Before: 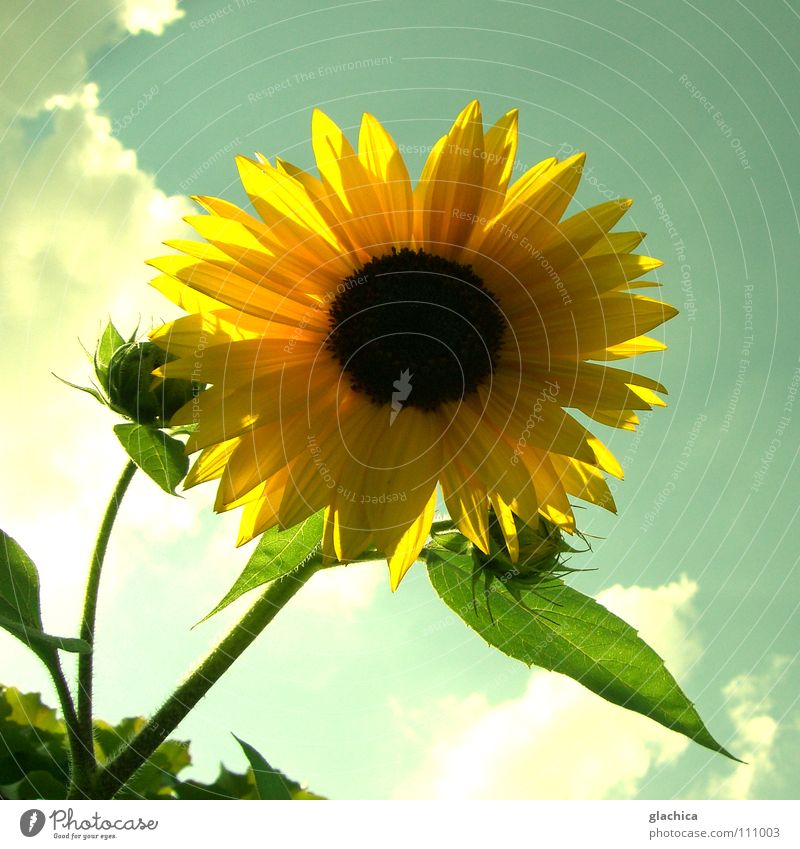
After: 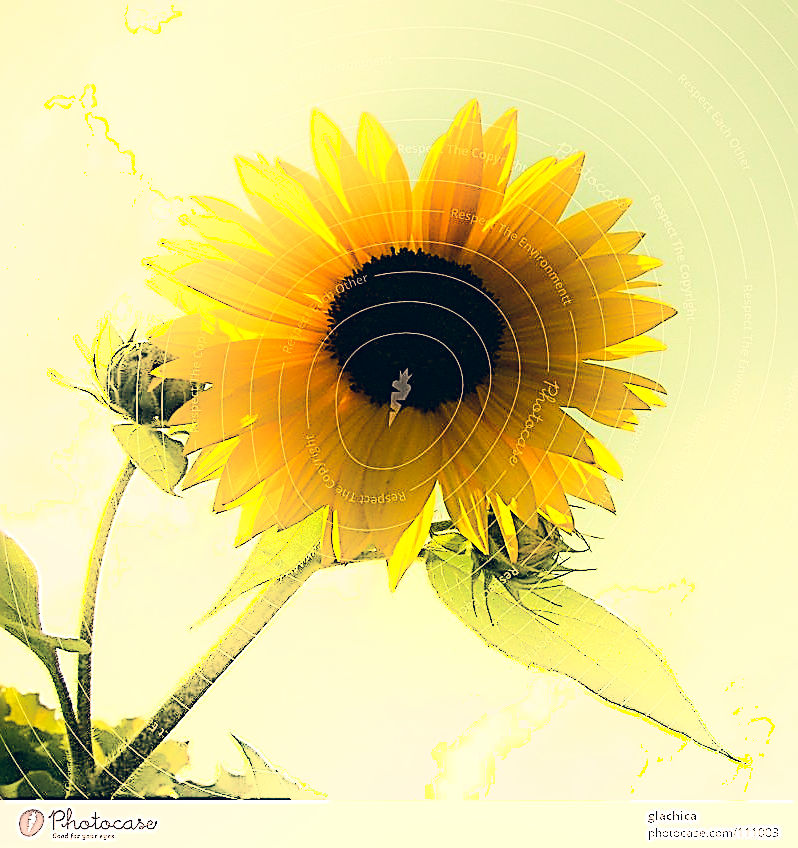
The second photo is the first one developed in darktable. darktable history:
tone curve: curves: ch0 [(0, 0) (0.003, 0.004) (0.011, 0.015) (0.025, 0.033) (0.044, 0.058) (0.069, 0.091) (0.1, 0.131) (0.136, 0.178) (0.177, 0.232) (0.224, 0.294) (0.277, 0.362) (0.335, 0.434) (0.399, 0.512) (0.468, 0.582) (0.543, 0.646) (0.623, 0.713) (0.709, 0.783) (0.801, 0.876) (0.898, 0.938) (1, 1)], color space Lab, independent channels, preserve colors none
shadows and highlights: shadows -21.09, highlights 98.6, soften with gaussian
sharpen: amount 1.866
contrast brightness saturation: contrast 0.151, brightness 0.043
crop and rotate: left 0.162%, bottom 0.003%
color balance rgb: power › chroma 1.56%, power › hue 28.05°, linear chroma grading › global chroma 7.825%, perceptual saturation grading › global saturation 20%, perceptual saturation grading › highlights -25.676%, perceptual saturation grading › shadows 49.929%, global vibrance 20%
color correction: highlights a* 10.34, highlights b* 14.15, shadows a* -9.71, shadows b* -14.95
